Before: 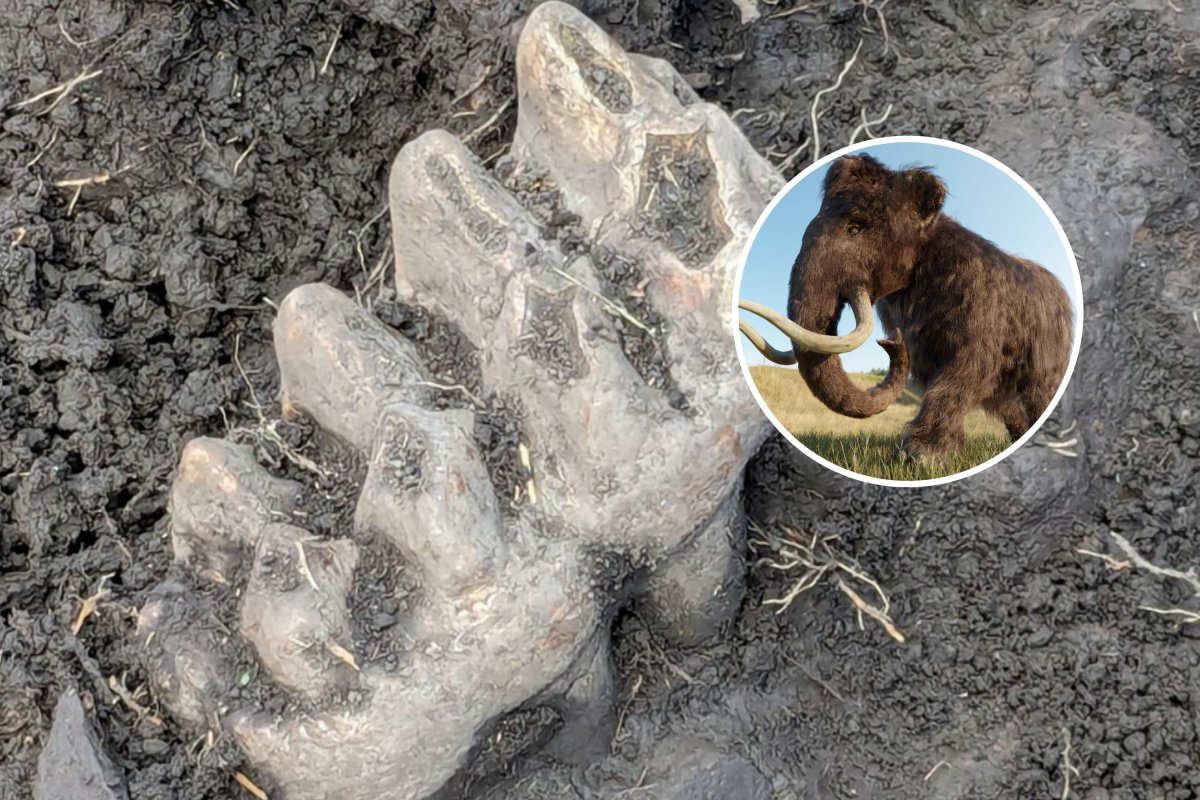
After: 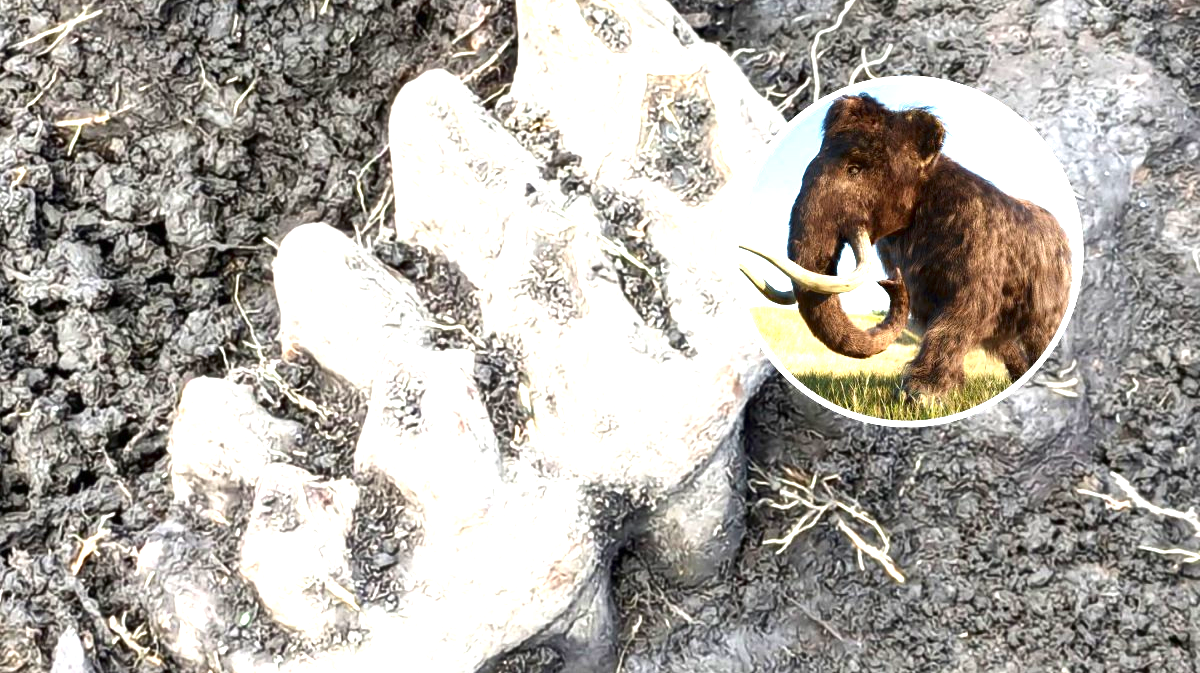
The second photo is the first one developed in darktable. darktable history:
crop: top 7.584%, bottom 8.234%
shadows and highlights: shadows 36.77, highlights -27.25, soften with gaussian
contrast brightness saturation: contrast 0.07, brightness -0.153, saturation 0.106
exposure: black level correction 0, exposure 1.55 EV, compensate highlight preservation false
